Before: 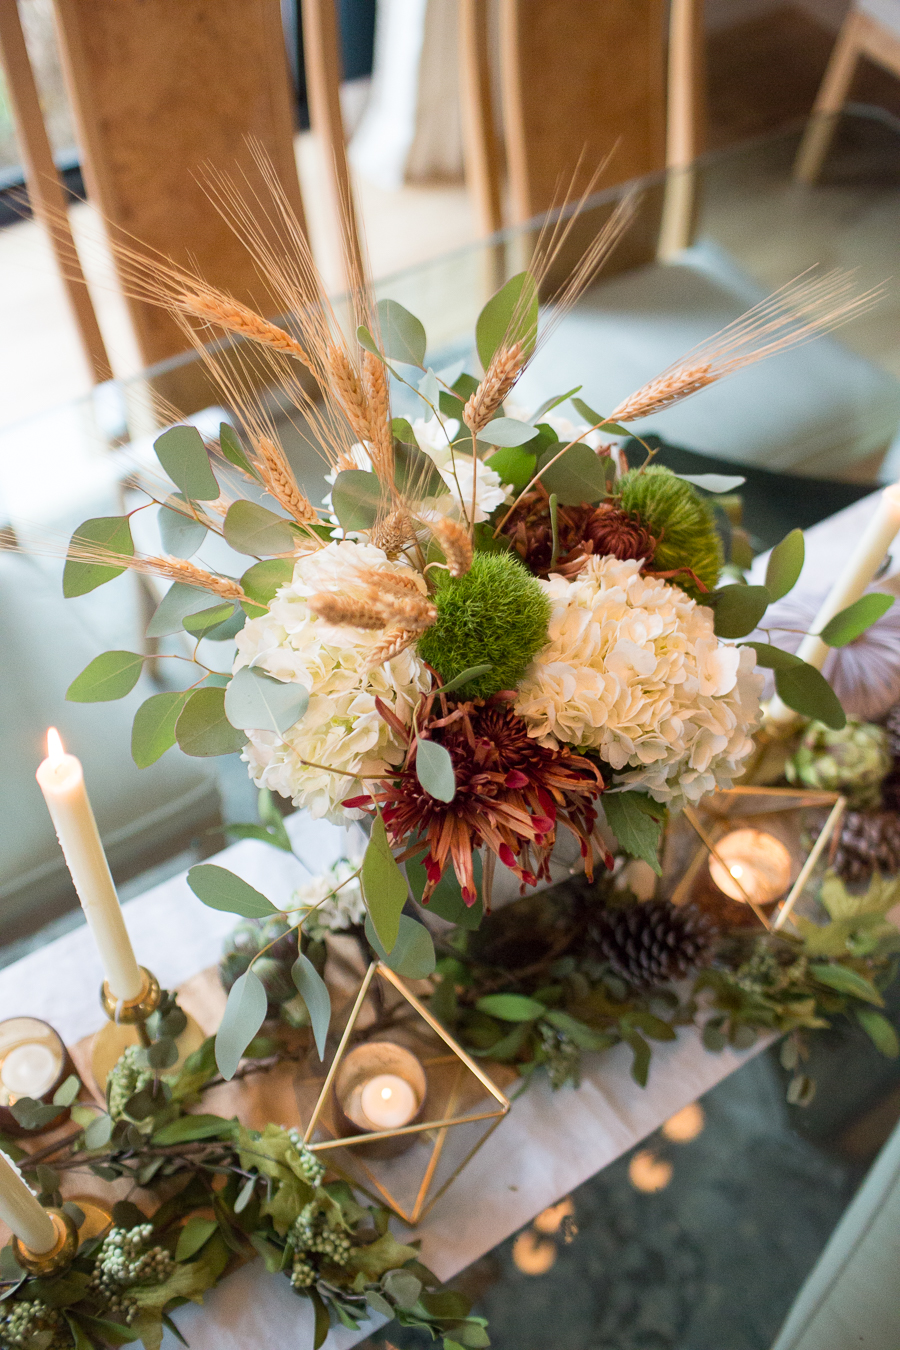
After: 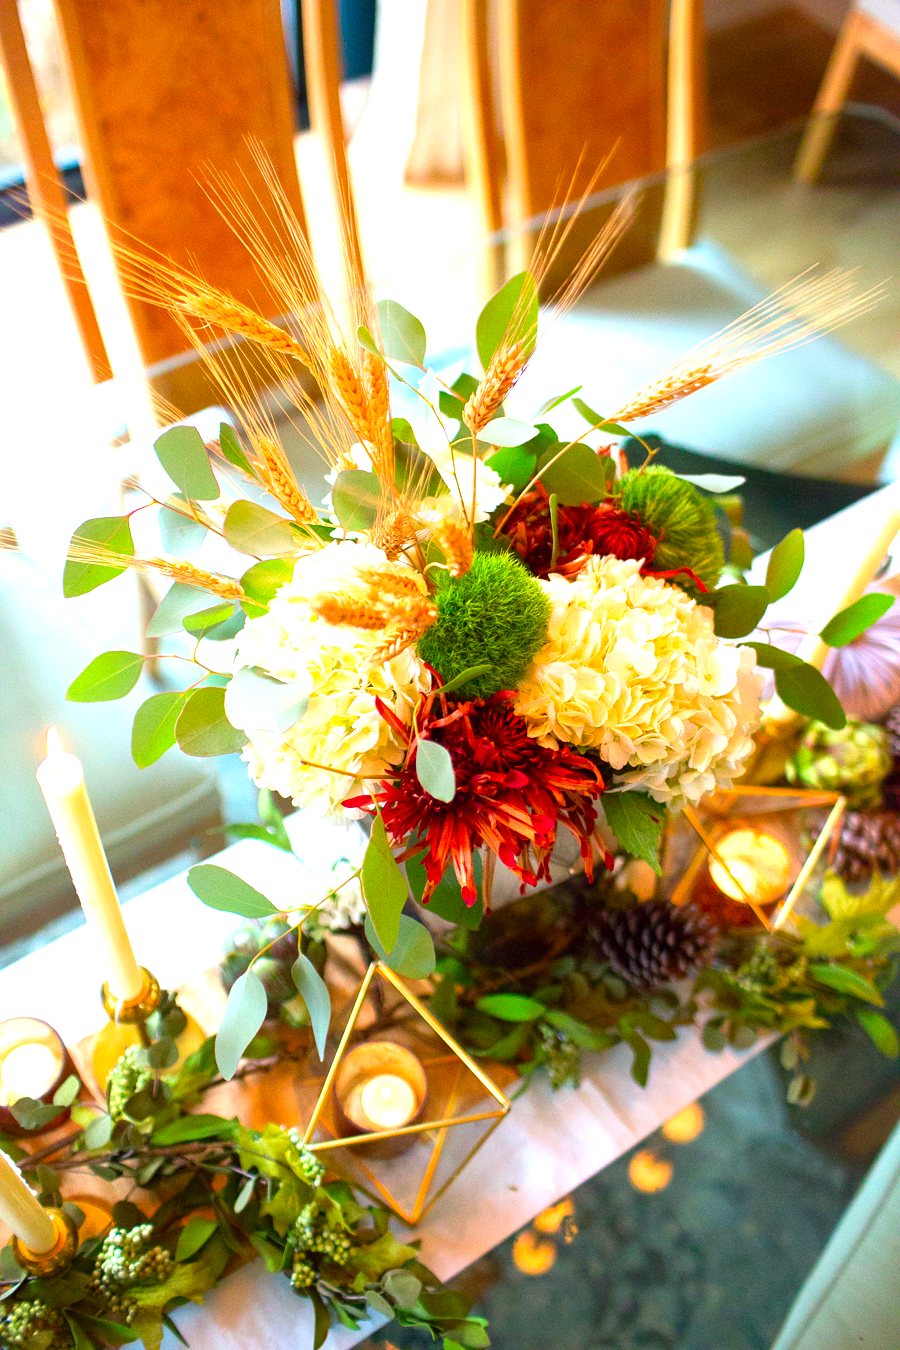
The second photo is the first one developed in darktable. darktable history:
color correction: saturation 1.8
levels: levels [0, 0.394, 0.787]
tone equalizer: on, module defaults
rotate and perspective: crop left 0, crop top 0
